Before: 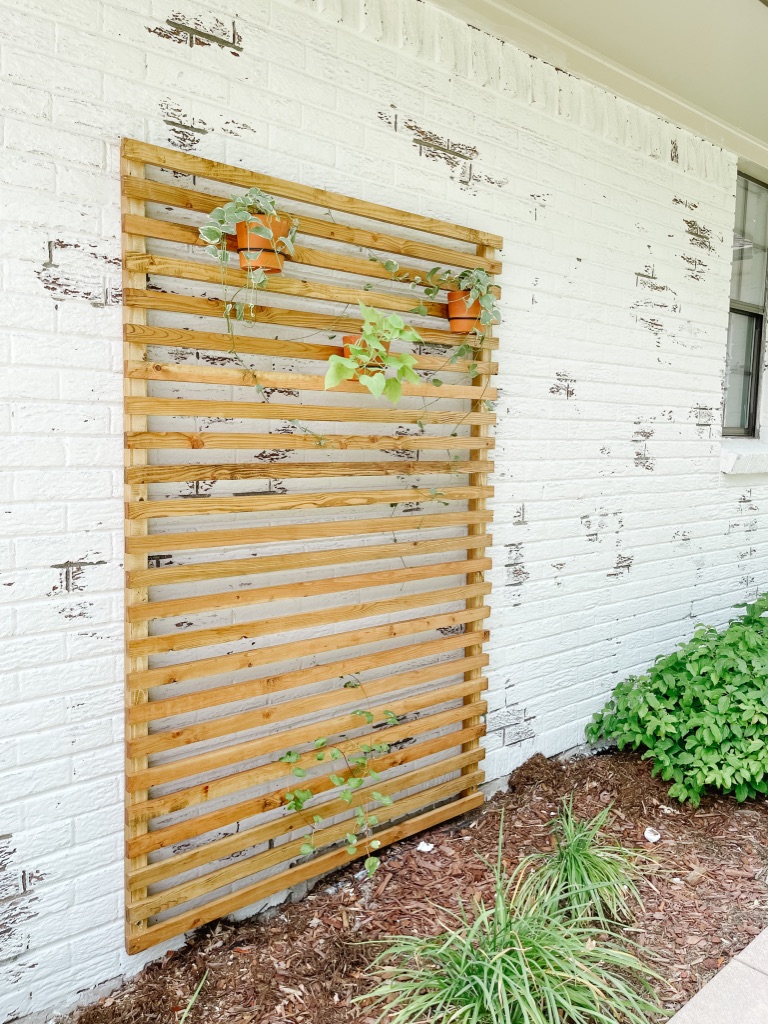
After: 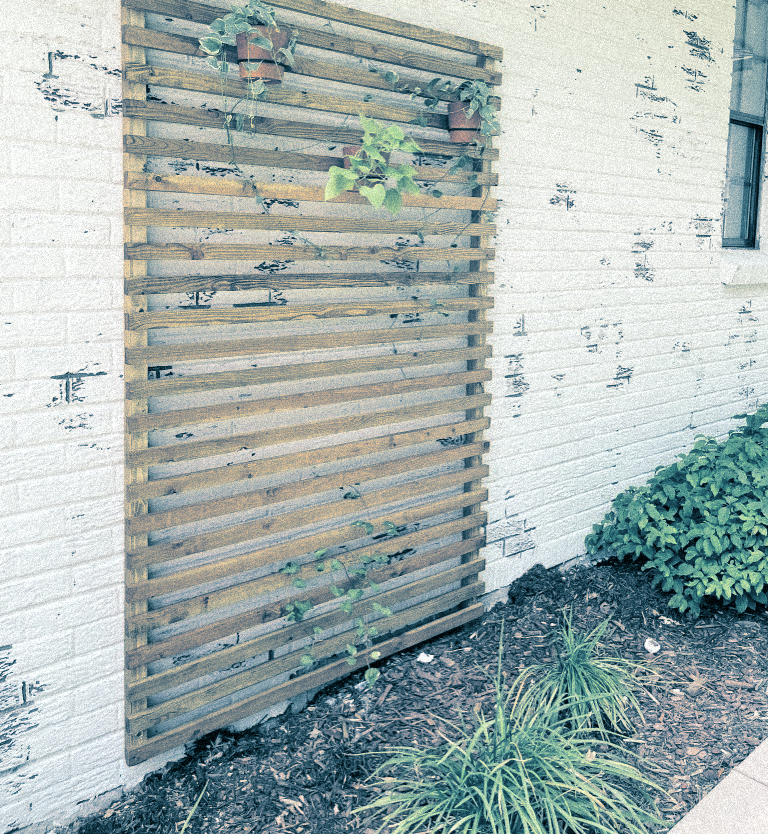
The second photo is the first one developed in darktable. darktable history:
crop and rotate: top 18.507%
grain: coarseness 9.38 ISO, strength 34.99%, mid-tones bias 0%
split-toning: shadows › hue 212.4°, balance -70
